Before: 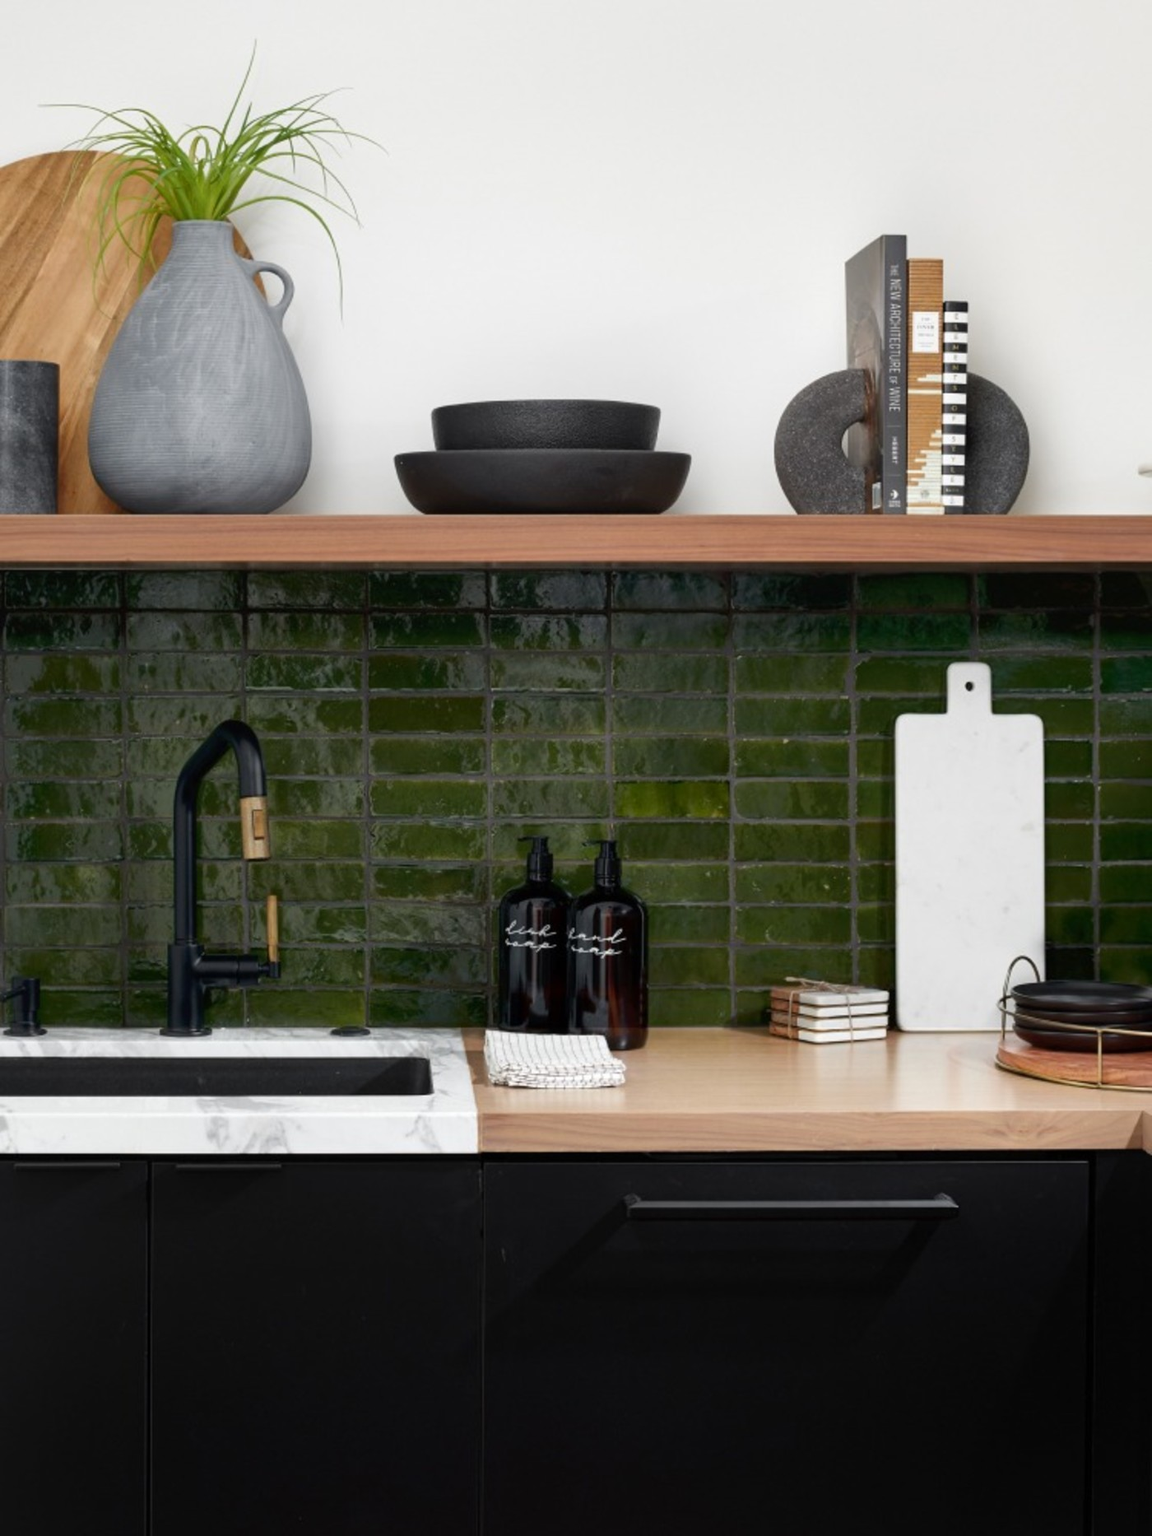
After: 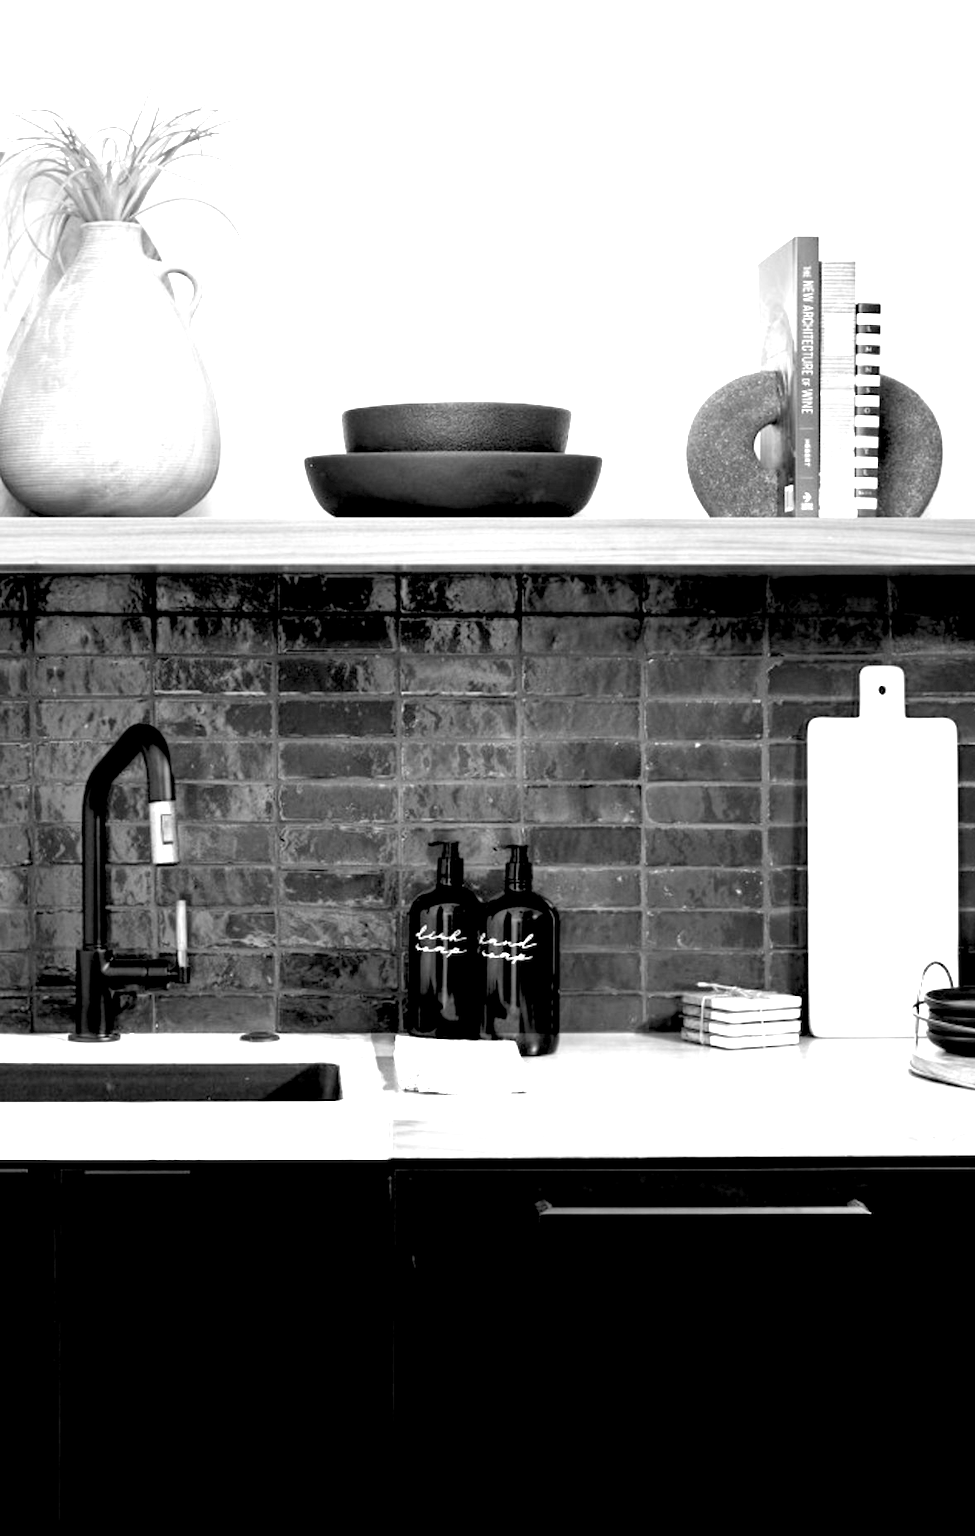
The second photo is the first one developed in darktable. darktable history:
exposure: black level correction 0.001, exposure 1.719 EV, compensate exposure bias true, compensate highlight preservation false
crop: left 8.026%, right 7.374%
monochrome: a 2.21, b -1.33, size 2.2
rgb levels: levels [[0.034, 0.472, 0.904], [0, 0.5, 1], [0, 0.5, 1]]
vignetting: fall-off radius 60.92%
tone equalizer: -7 EV 0.13 EV, smoothing diameter 25%, edges refinement/feathering 10, preserve details guided filter
